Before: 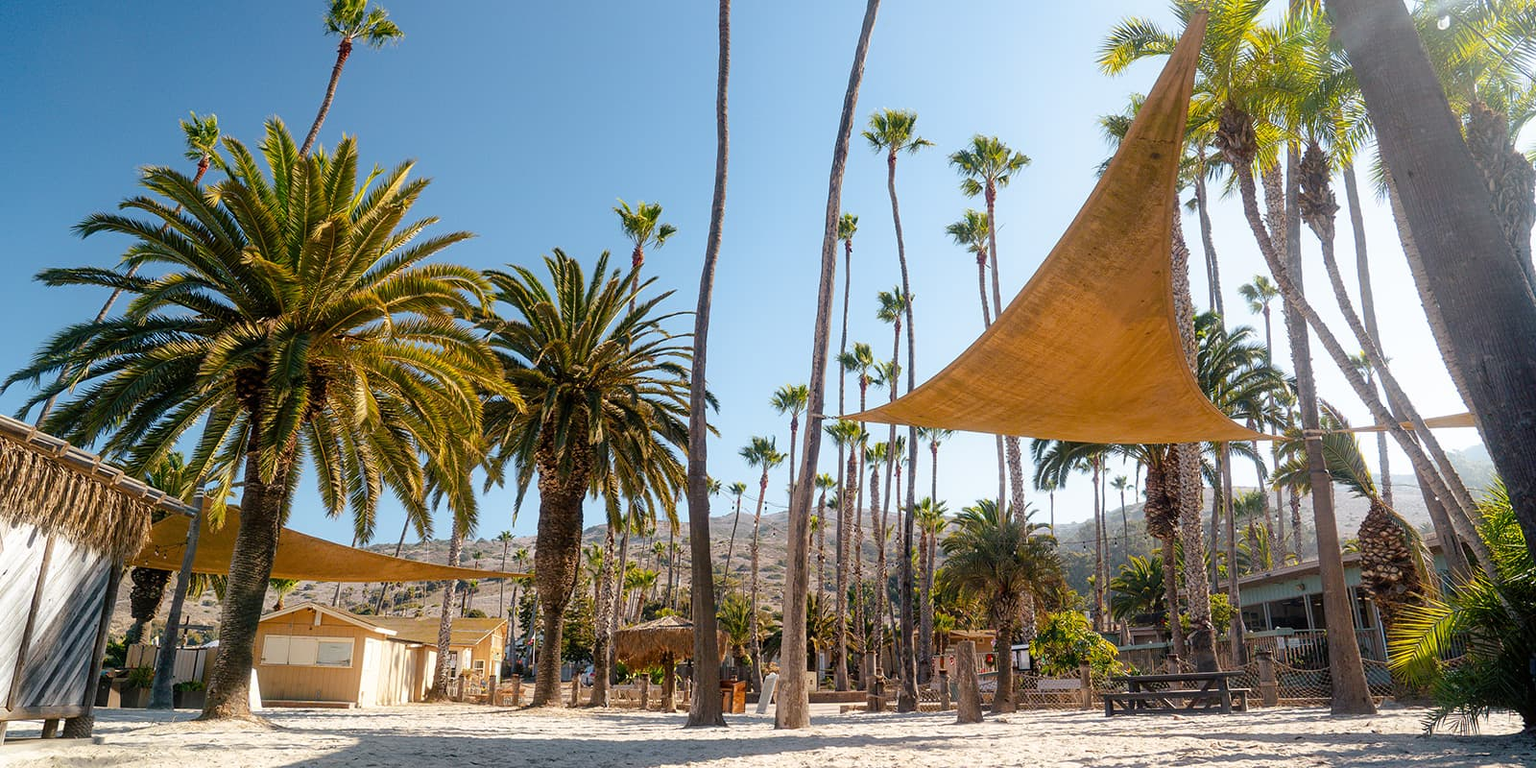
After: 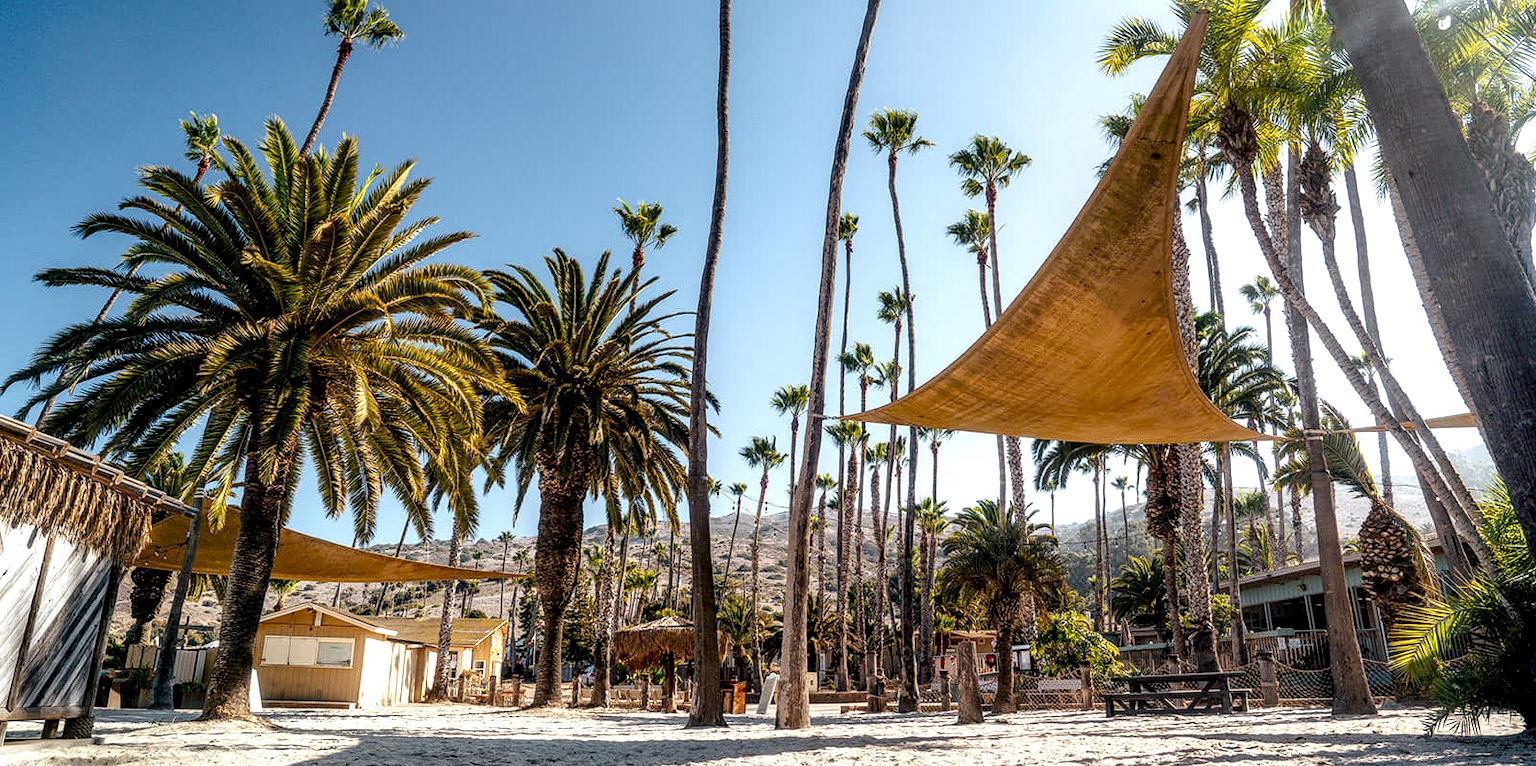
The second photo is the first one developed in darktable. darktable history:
local contrast: highlights 19%, detail 186%
crop: top 0.05%, bottom 0.098%
